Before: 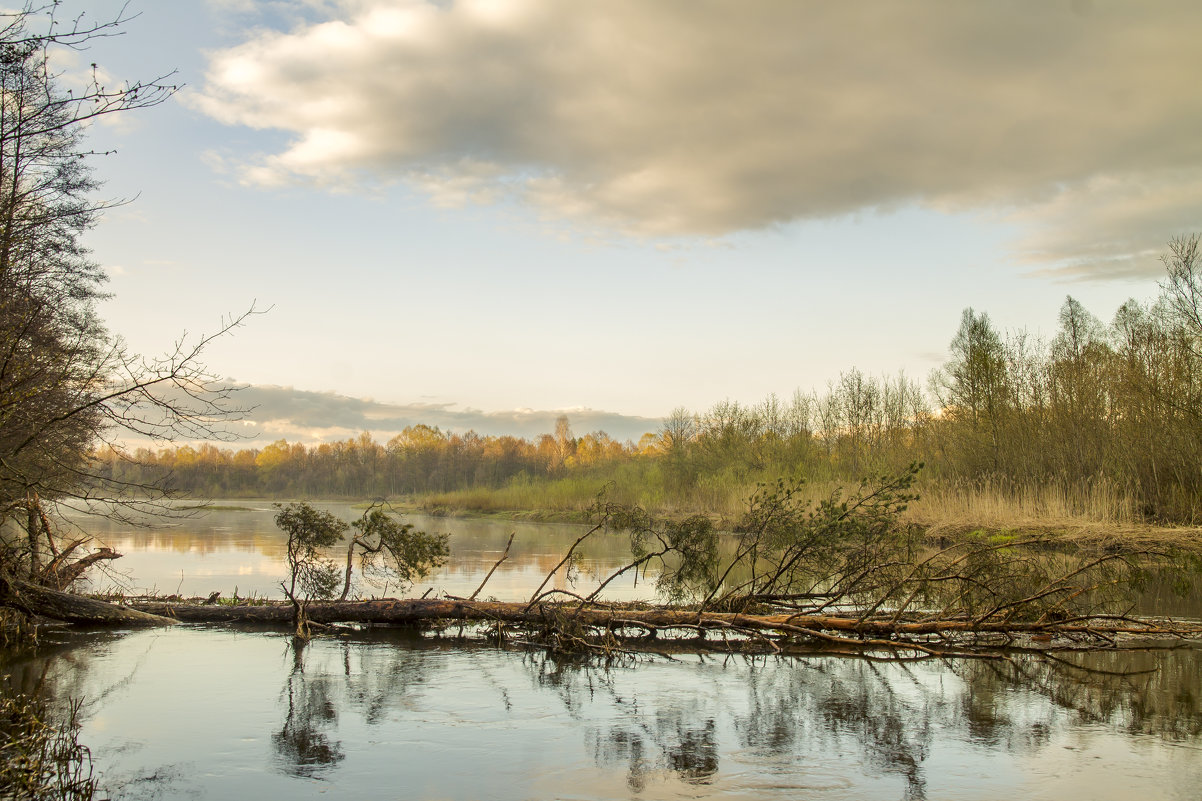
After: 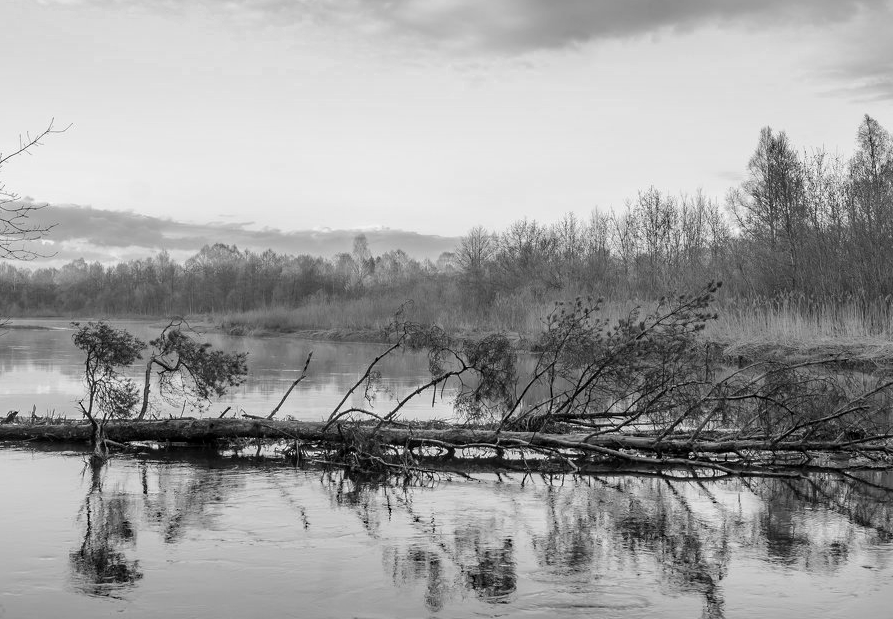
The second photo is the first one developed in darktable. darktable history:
haze removal: strength 0.302, distance 0.246, adaptive false
crop: left 16.866%, top 22.711%, right 8.777%
color zones: curves: ch0 [(0, 0.613) (0.01, 0.613) (0.245, 0.448) (0.498, 0.529) (0.642, 0.665) (0.879, 0.777) (0.99, 0.613)]; ch1 [(0, 0) (0.143, 0) (0.286, 0) (0.429, 0) (0.571, 0) (0.714, 0) (0.857, 0)]
